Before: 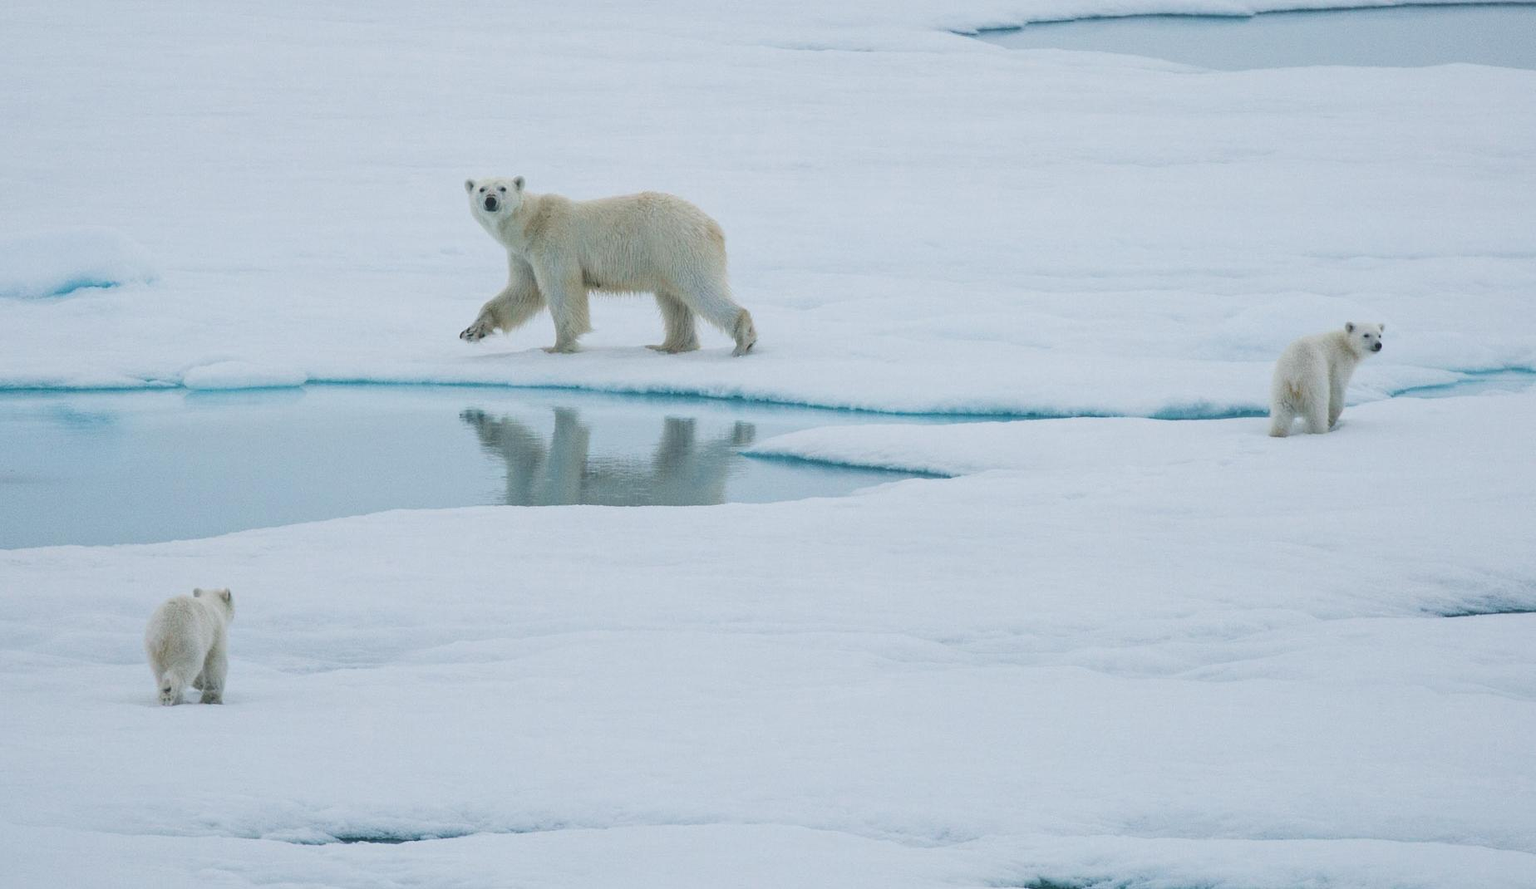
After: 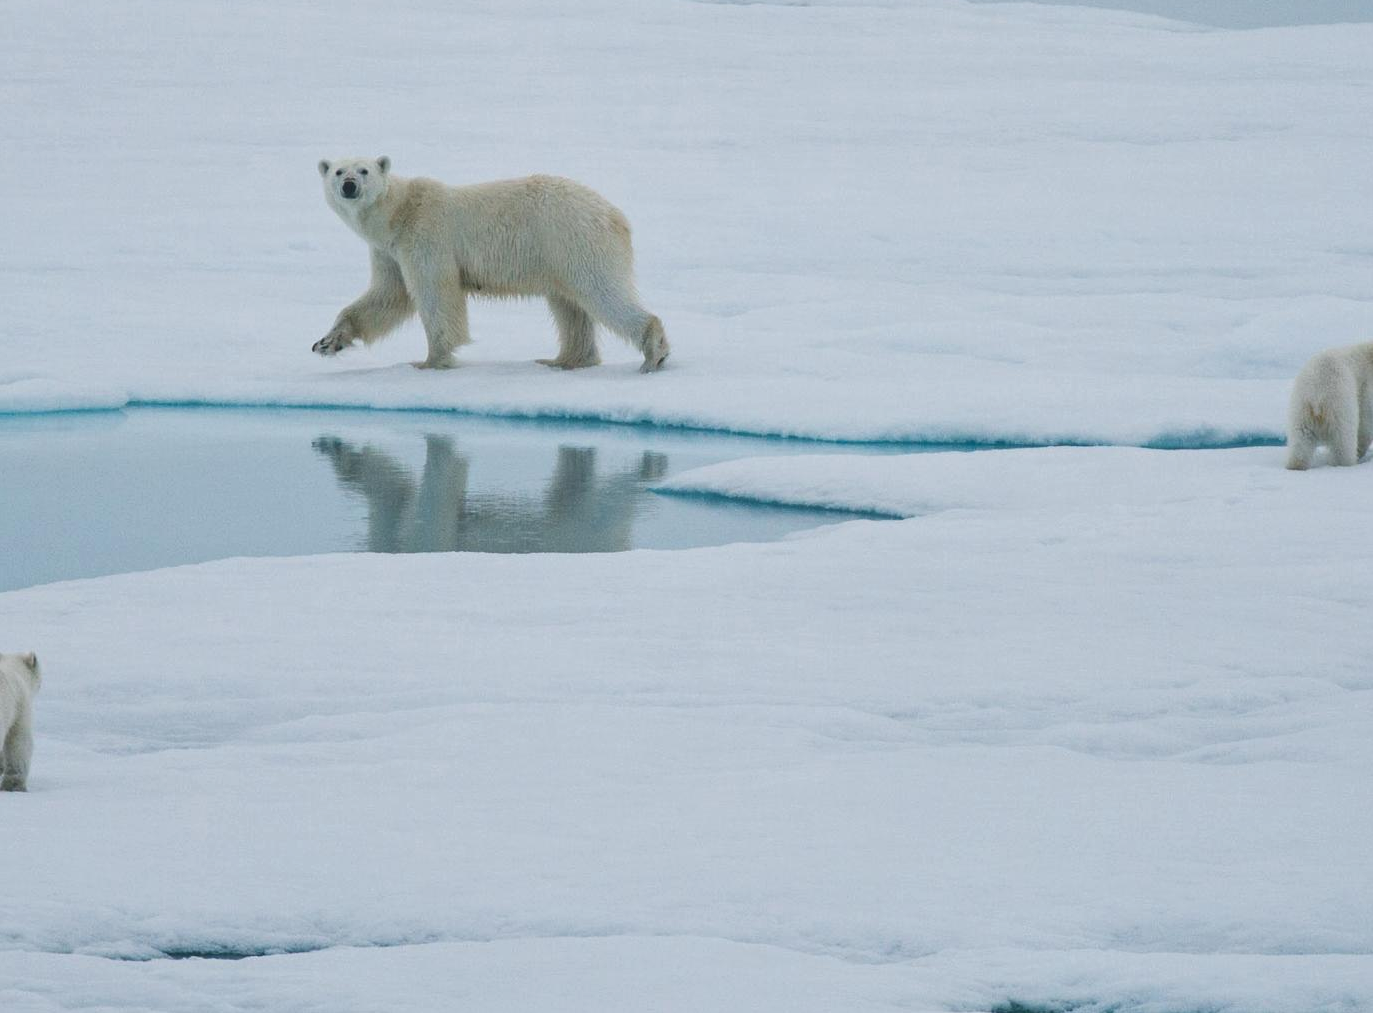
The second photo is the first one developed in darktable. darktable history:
crop and rotate: left 13.09%, top 5.276%, right 12.561%
shadows and highlights: radius 125.3, shadows 30.33, highlights -30.56, low approximation 0.01, soften with gaussian
